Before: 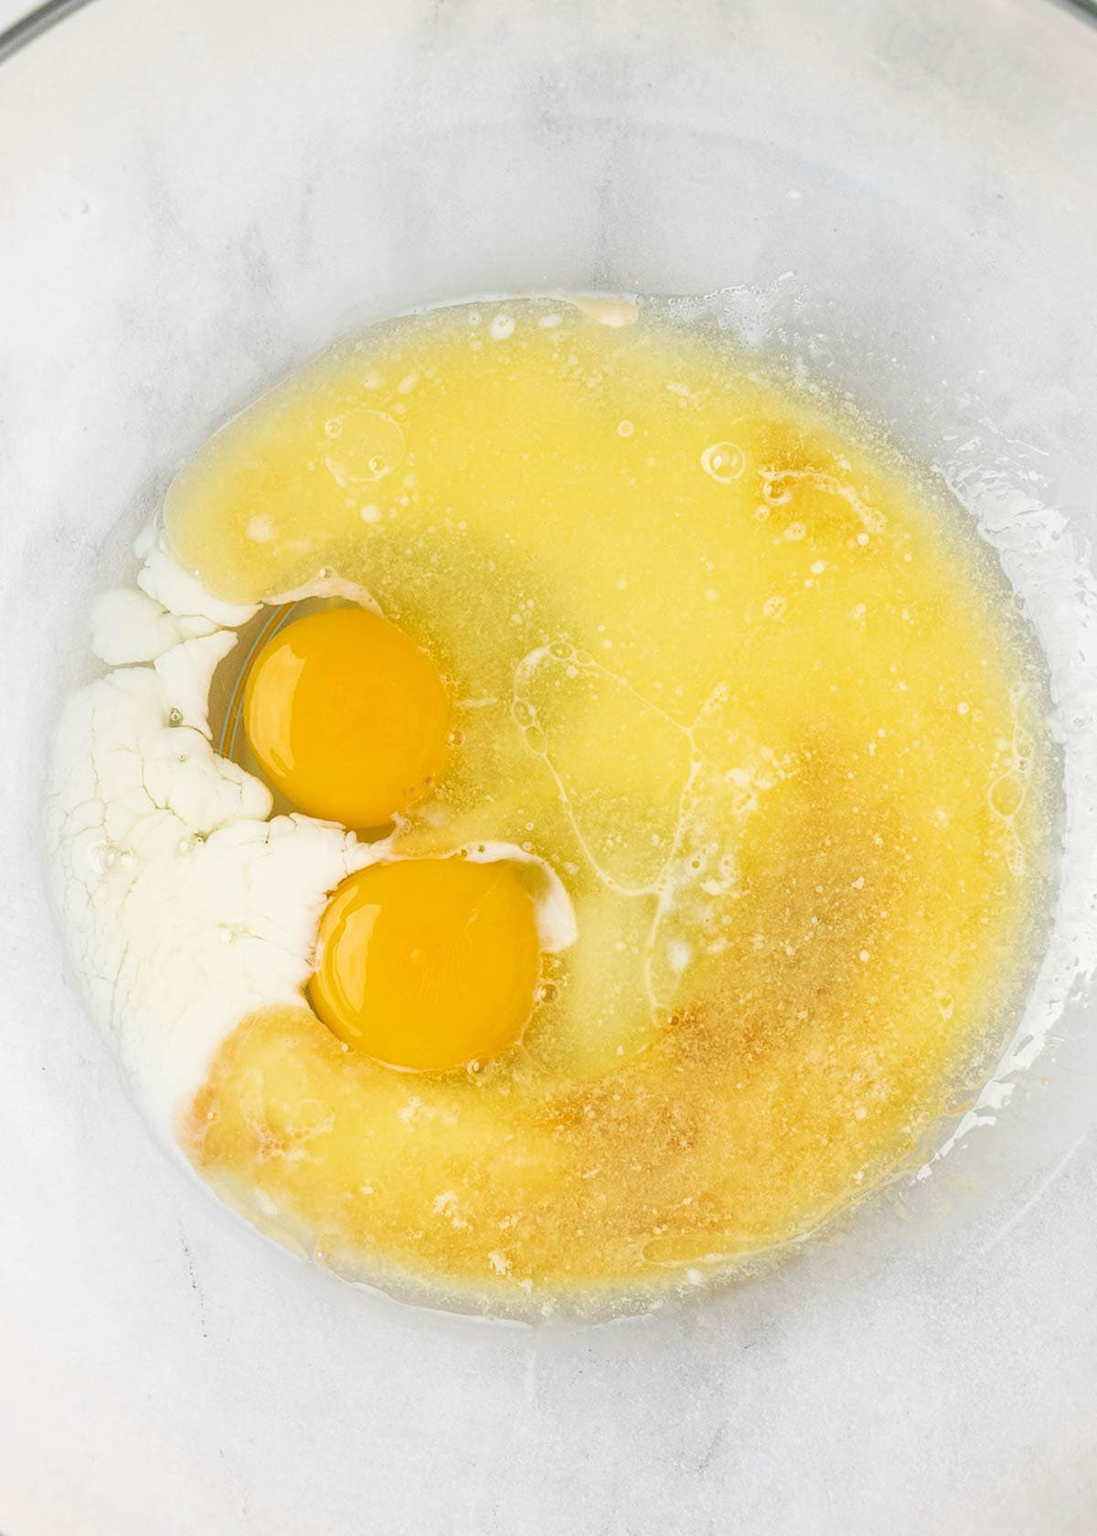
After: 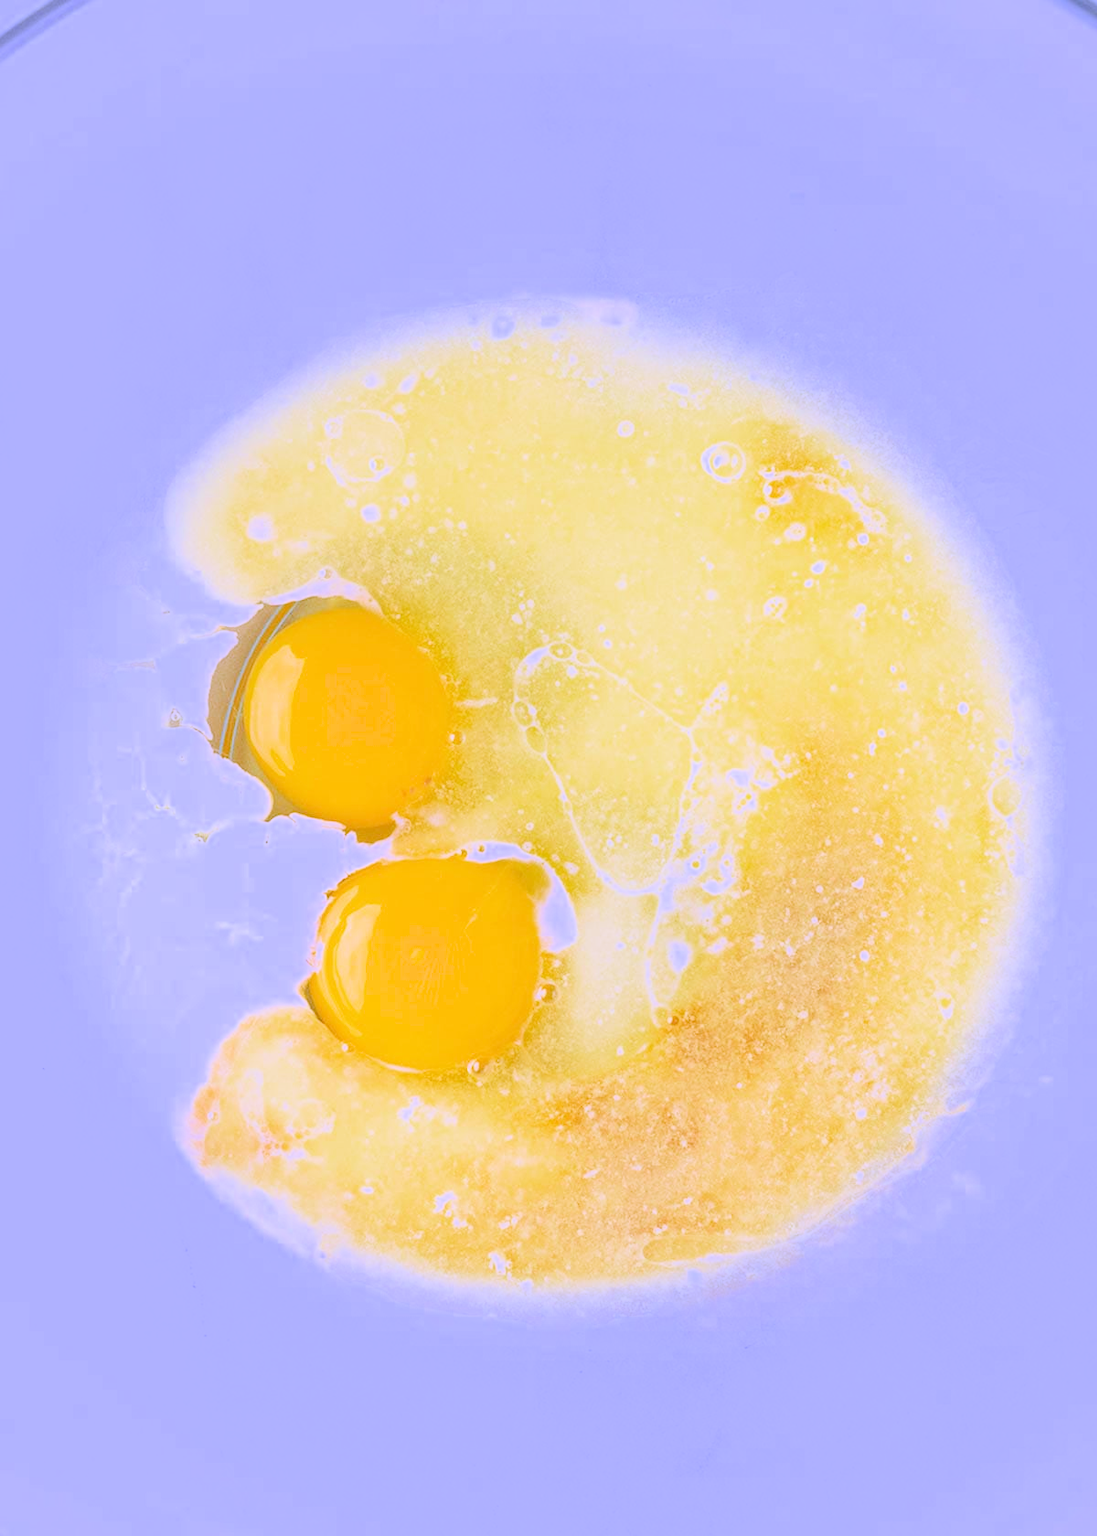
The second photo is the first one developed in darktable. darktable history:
local contrast: mode bilateral grid, contrast 20, coarseness 50, detail 102%, midtone range 0.2
filmic rgb: black relative exposure -7.65 EV, white relative exposure 4.56 EV, hardness 3.61, color science v6 (2022)
white balance: red 0.98, blue 1.61
exposure: black level correction 0, exposure 0.9 EV, compensate highlight preservation false
